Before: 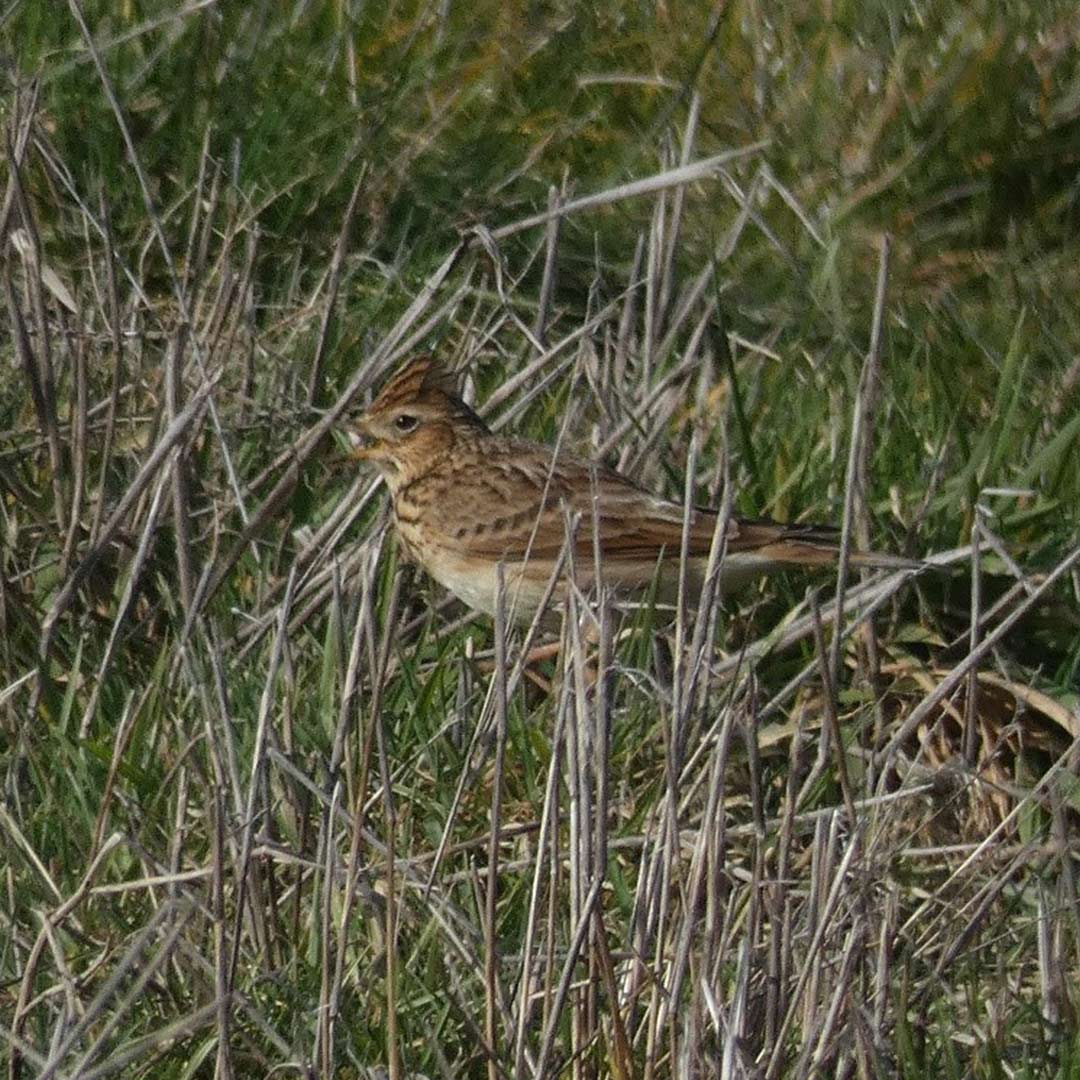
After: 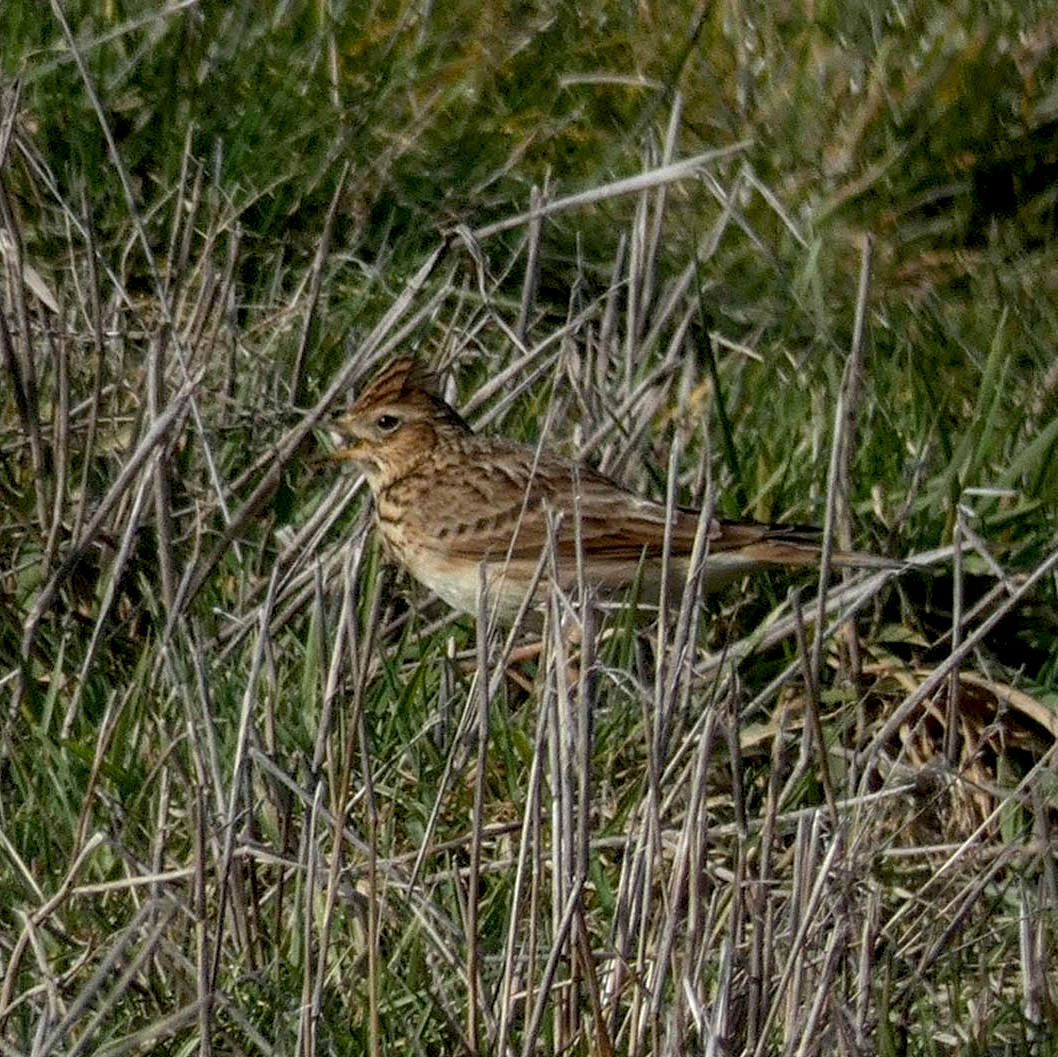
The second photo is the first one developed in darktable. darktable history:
exposure: black level correction 0.01, exposure 0.008 EV, compensate exposure bias true, compensate highlight preservation false
crop: left 1.678%, right 0.283%, bottom 2.088%
local contrast: on, module defaults
